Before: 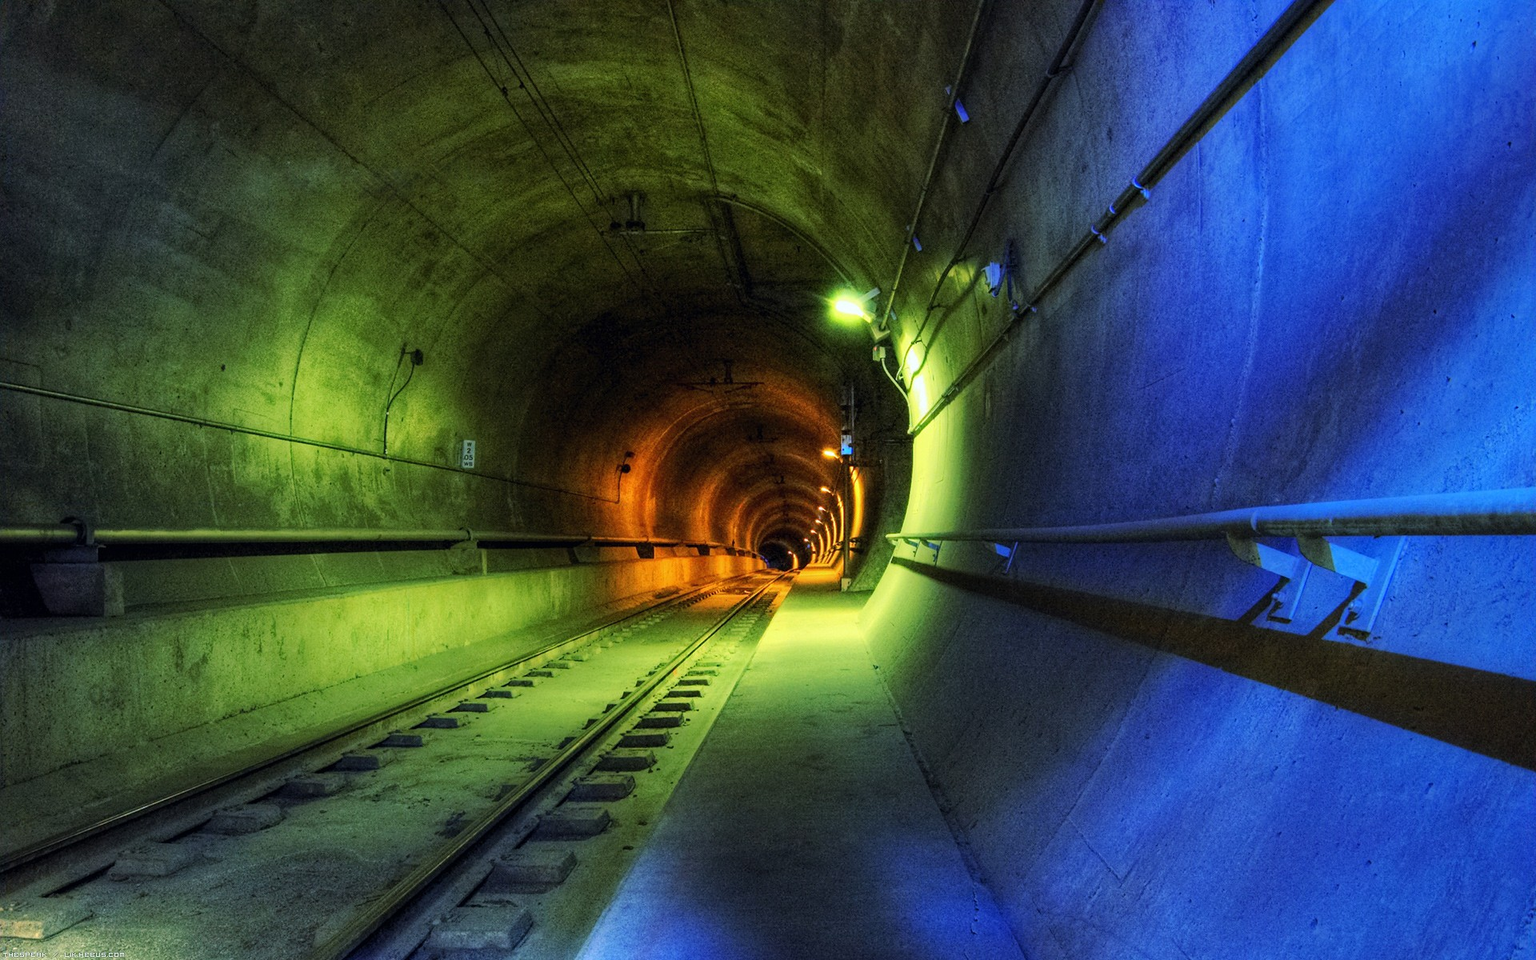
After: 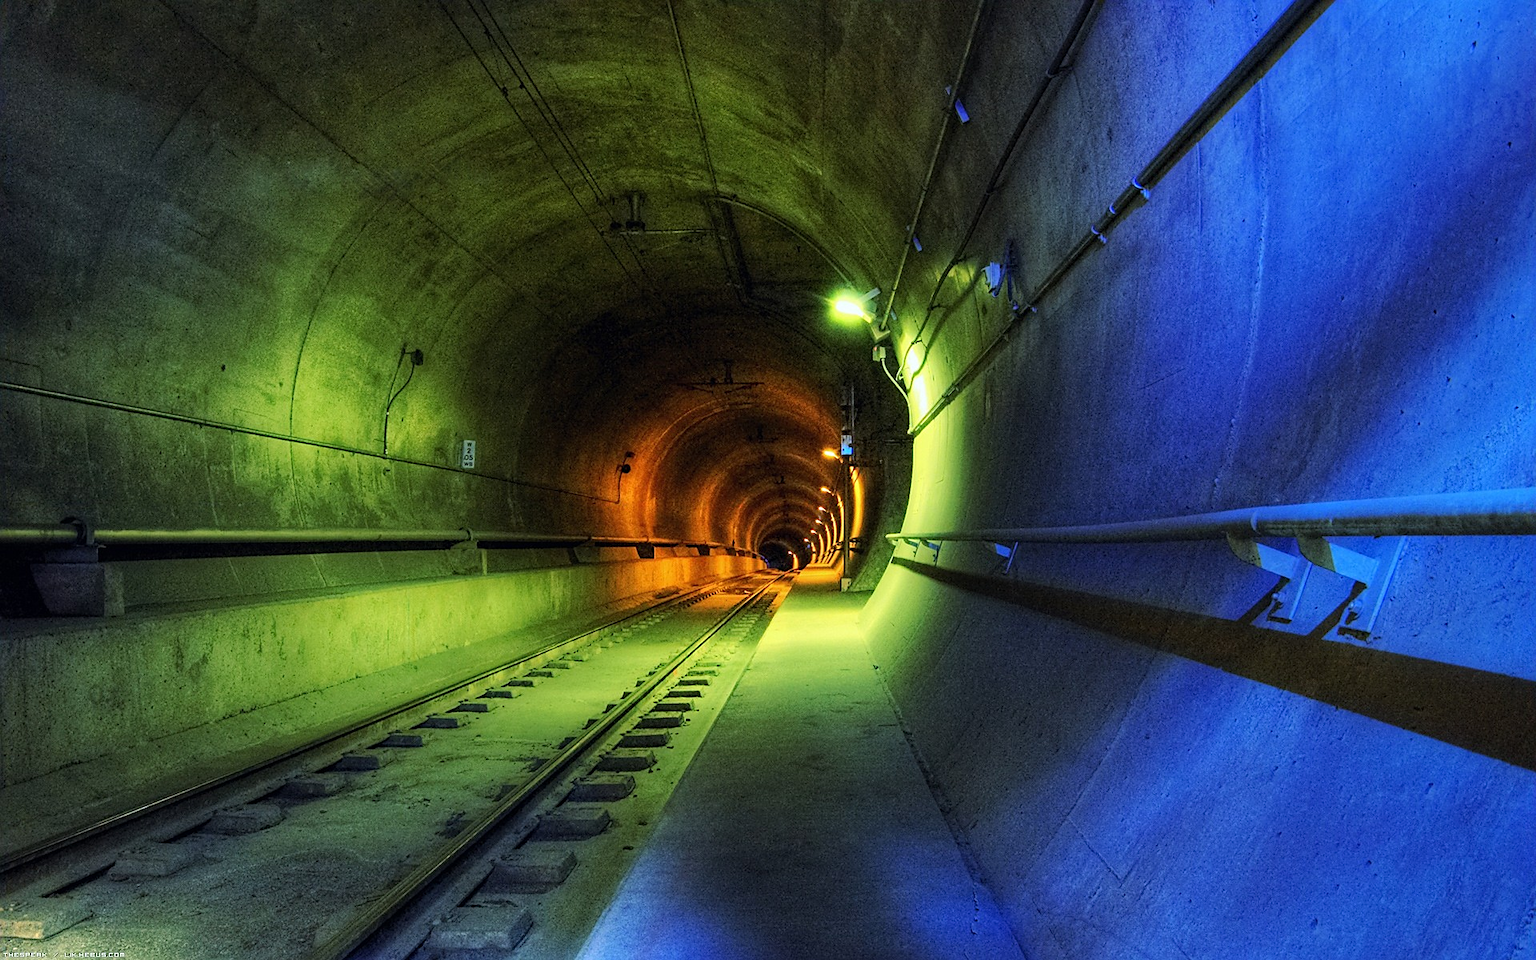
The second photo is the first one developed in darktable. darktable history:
sharpen: radius 1.883, amount 0.402, threshold 1.279
